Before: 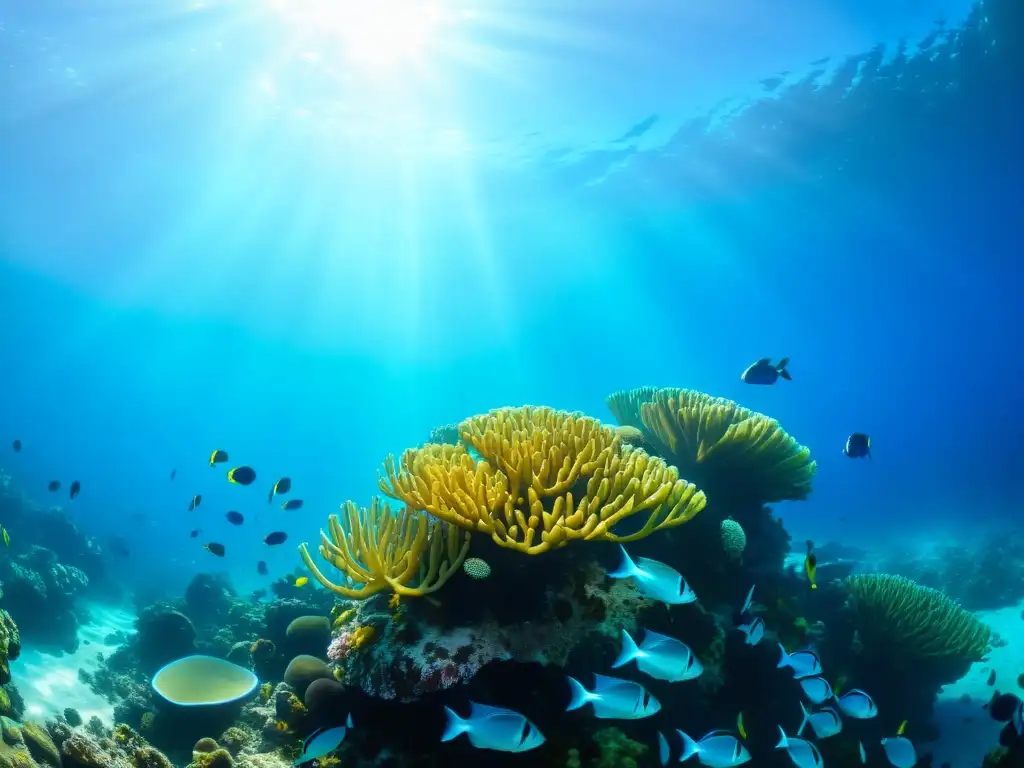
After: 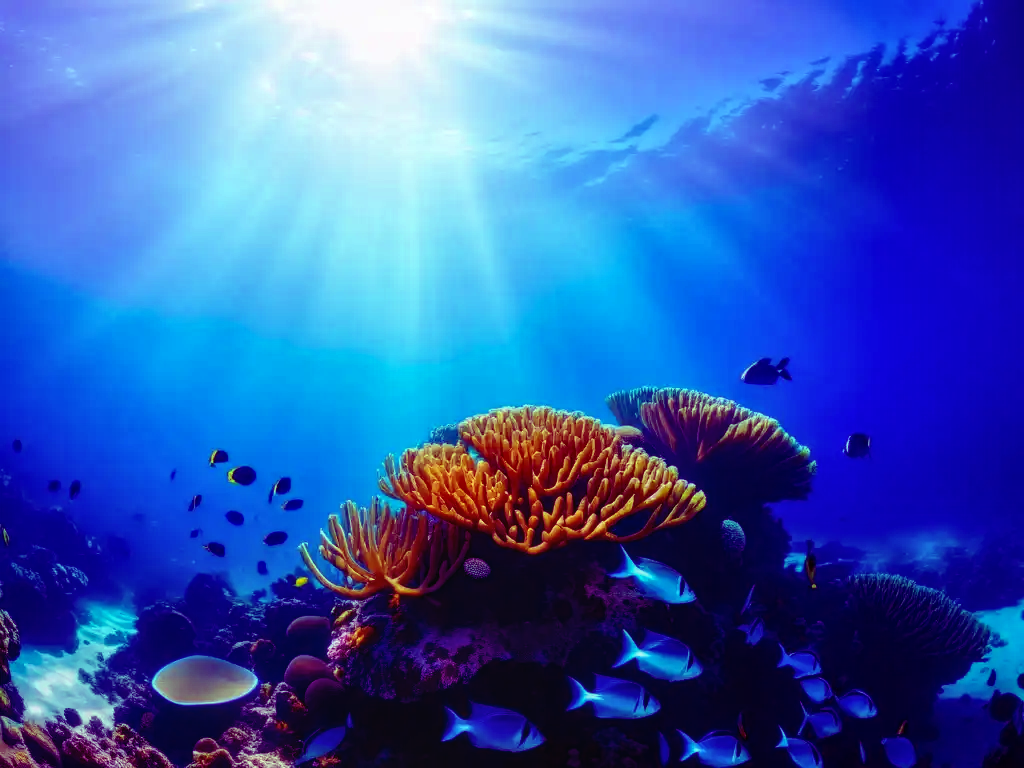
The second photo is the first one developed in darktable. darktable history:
color balance: mode lift, gamma, gain (sRGB), lift [1, 1, 0.101, 1]
local contrast: detail 110%
